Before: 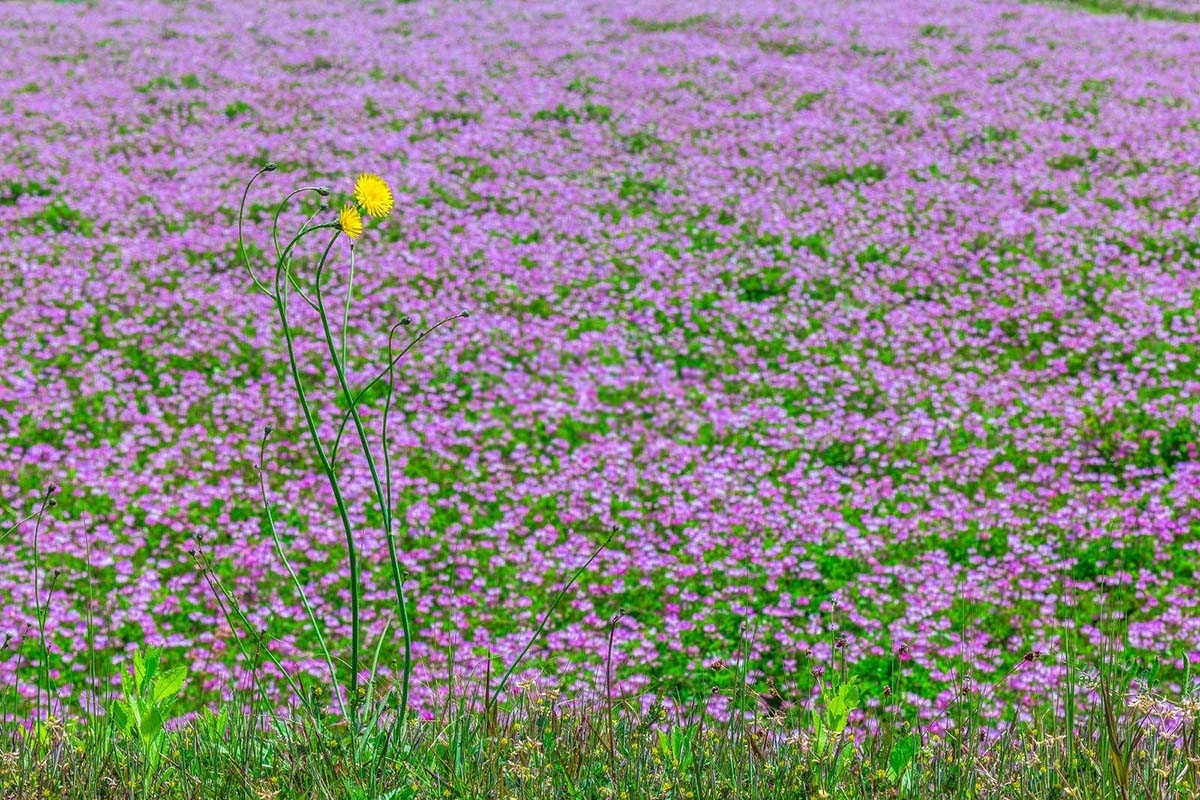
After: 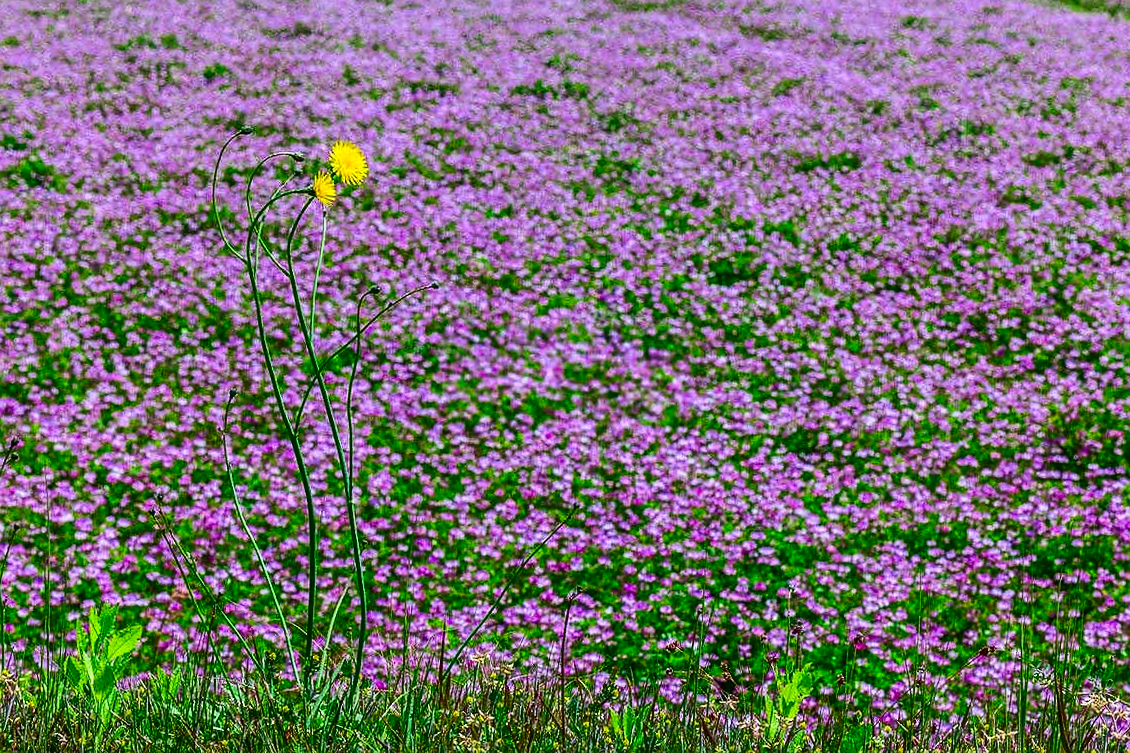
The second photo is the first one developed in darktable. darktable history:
contrast brightness saturation: contrast 0.237, brightness -0.223, saturation 0.136
crop and rotate: angle -2.39°
sharpen: radius 1.026, threshold 0.924
